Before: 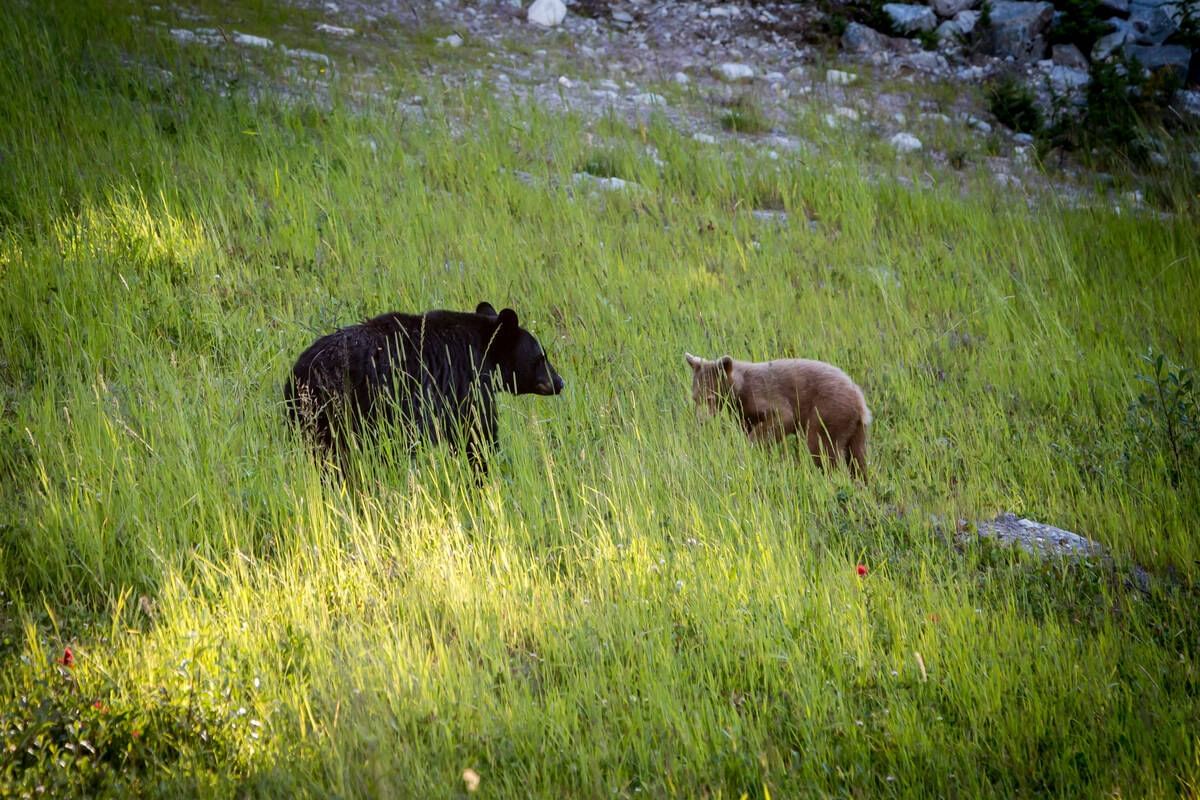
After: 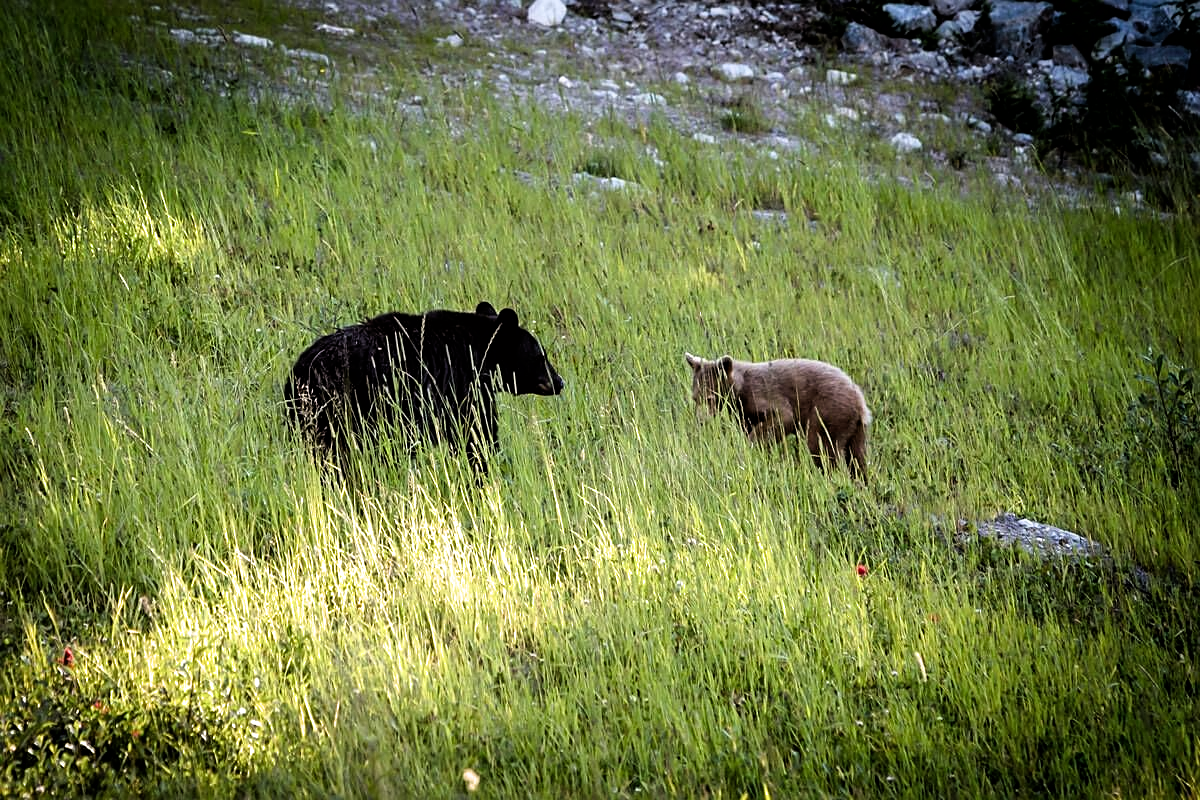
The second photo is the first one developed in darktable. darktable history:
filmic rgb: black relative exposure -8.3 EV, white relative exposure 2.2 EV, target white luminance 99.878%, hardness 7.13, latitude 75.64%, contrast 1.317, highlights saturation mix -2.93%, shadows ↔ highlights balance 30.67%
sharpen: on, module defaults
